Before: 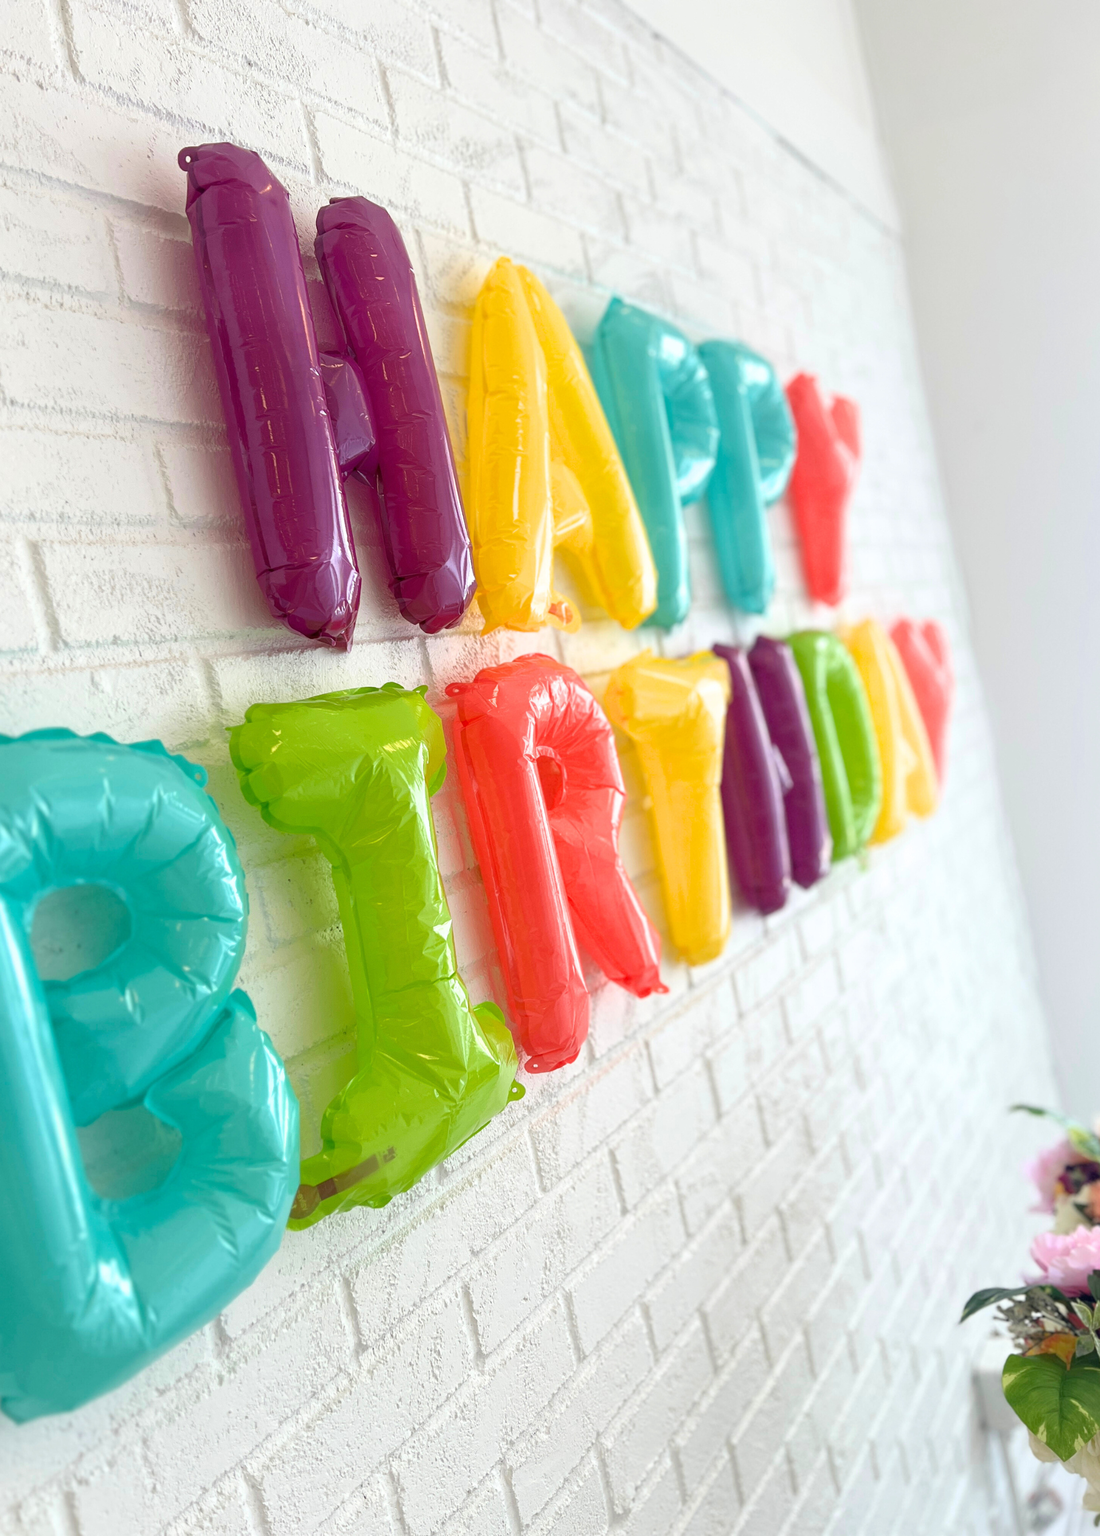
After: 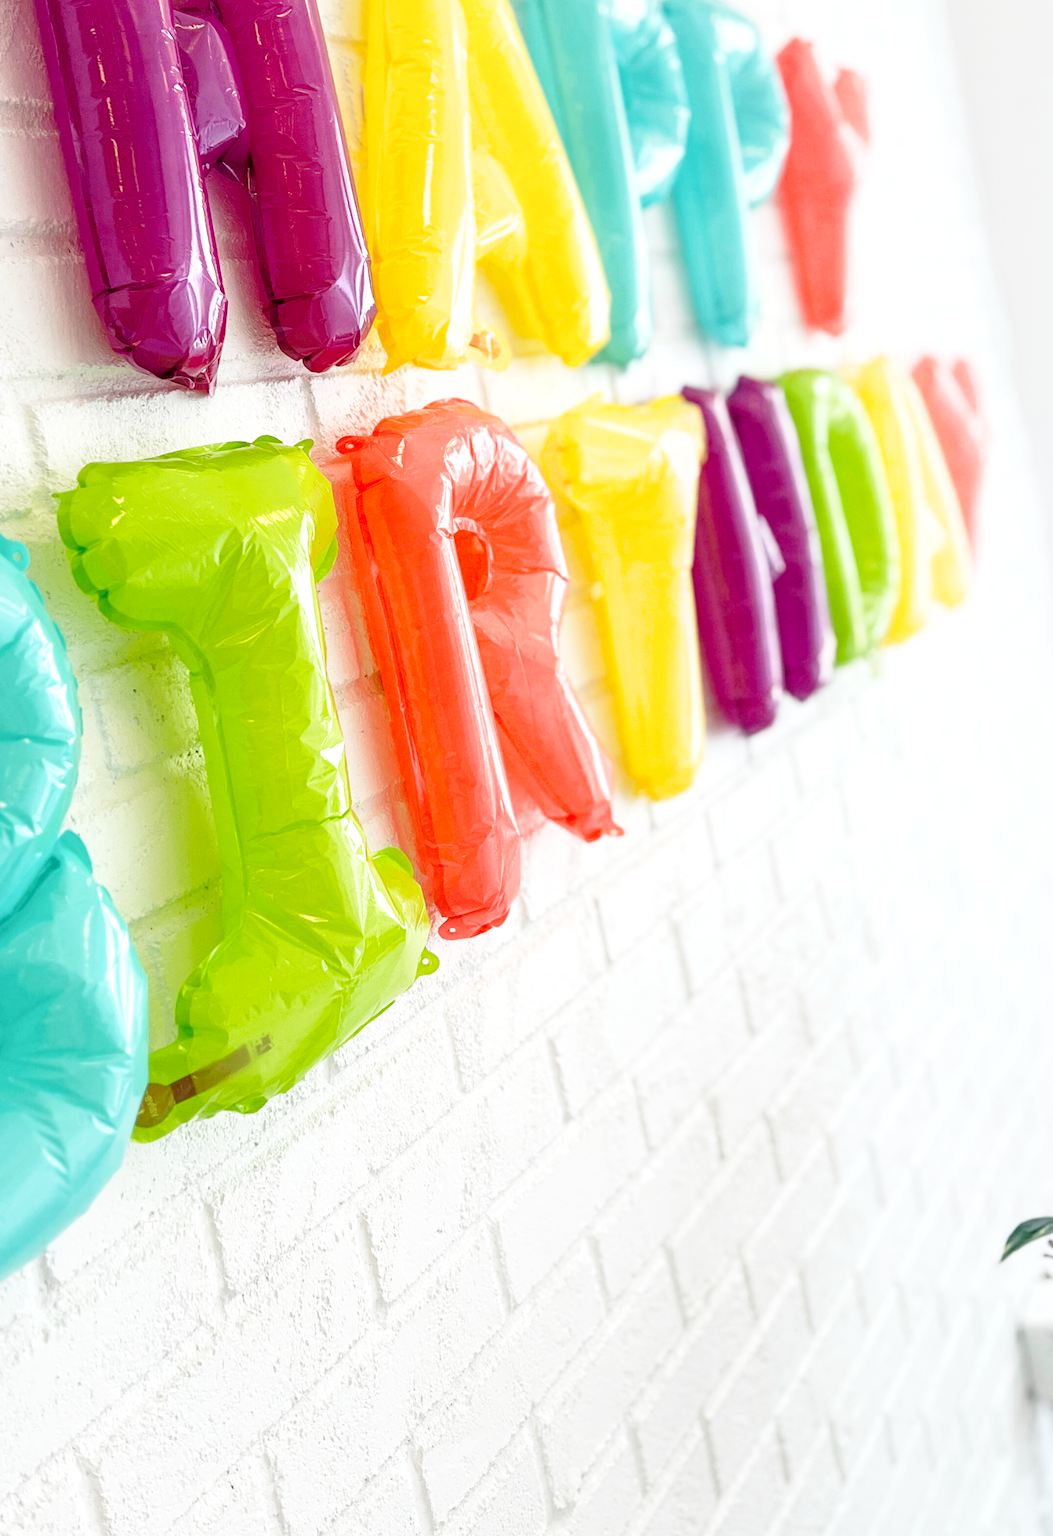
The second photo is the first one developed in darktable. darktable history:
exposure: exposure -0.04 EV, compensate highlight preservation false
local contrast: on, module defaults
base curve: curves: ch0 [(0, 0) (0.028, 0.03) (0.121, 0.232) (0.46, 0.748) (0.859, 0.968) (1, 1)], preserve colors none
crop: left 16.843%, top 22.475%, right 8.888%
